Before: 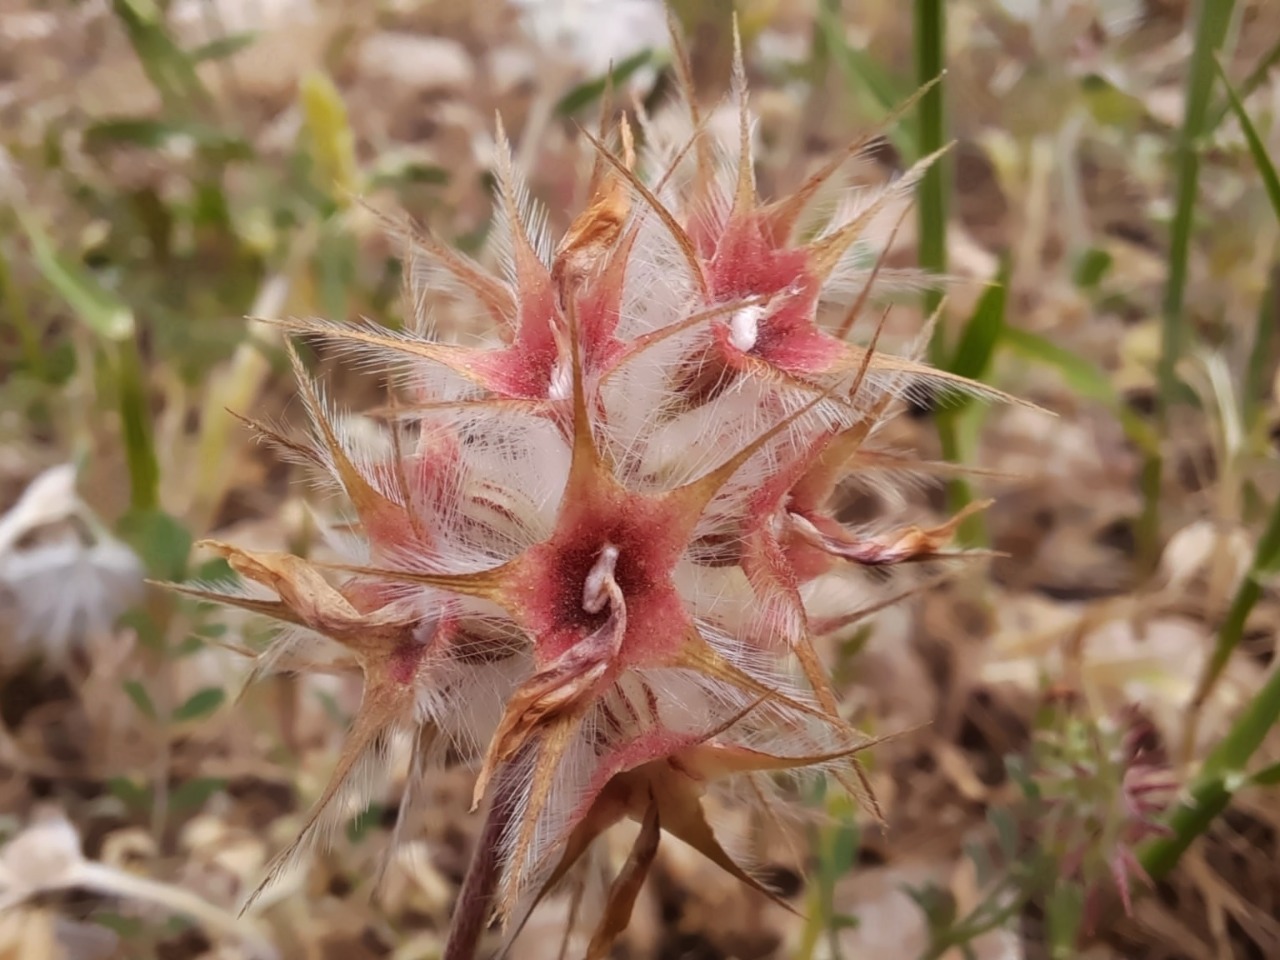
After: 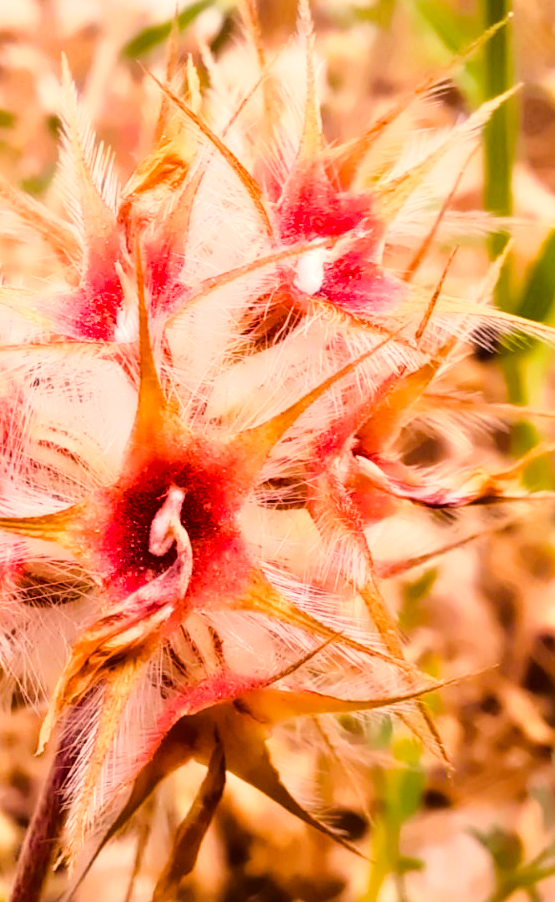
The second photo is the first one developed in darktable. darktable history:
color balance rgb: shadows lift › chroma 0.927%, shadows lift › hue 111.28°, power › chroma 1.534%, power › hue 28.11°, highlights gain › chroma 3.011%, highlights gain › hue 60.21°, perceptual saturation grading › global saturation 23.328%, perceptual saturation grading › highlights -24.184%, perceptual saturation grading › mid-tones 24.085%, perceptual saturation grading › shadows 38.836%, global vibrance 20.306%
base curve: curves: ch0 [(0, 0) (0.028, 0.03) (0.121, 0.232) (0.46, 0.748) (0.859, 0.968) (1, 1)]
crop: left 33.925%, top 5.956%, right 22.706%
exposure: exposure 0.404 EV, compensate highlight preservation false
